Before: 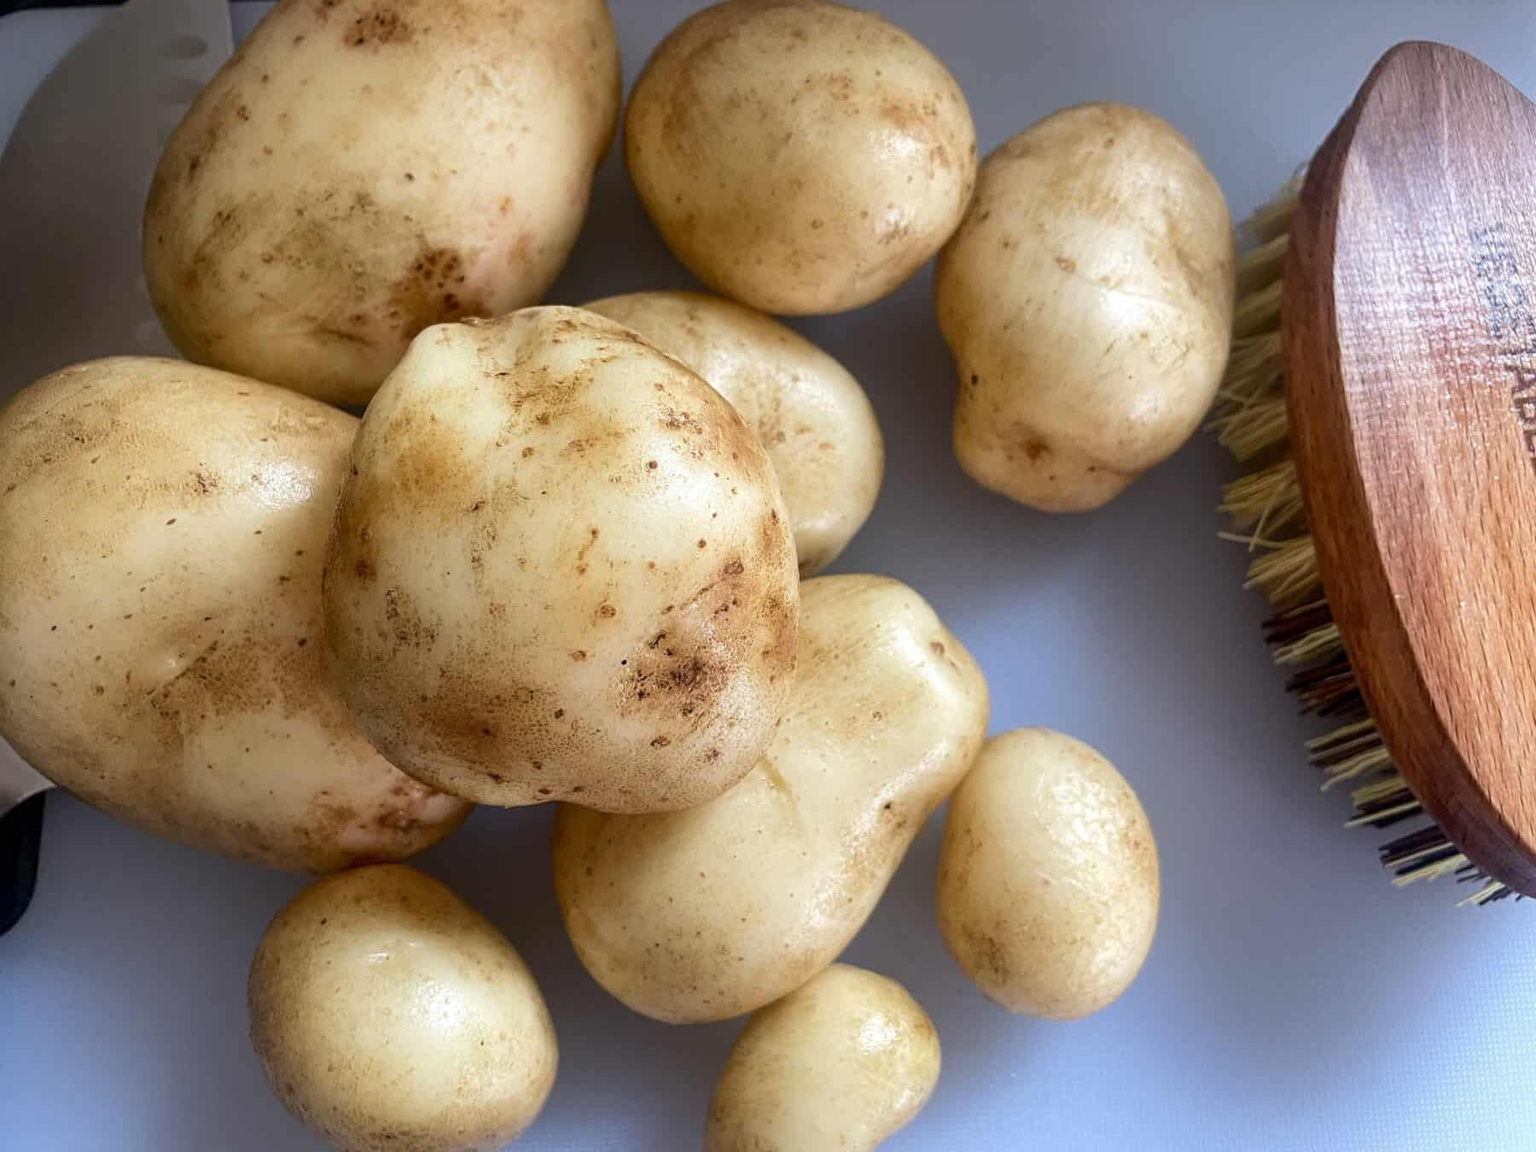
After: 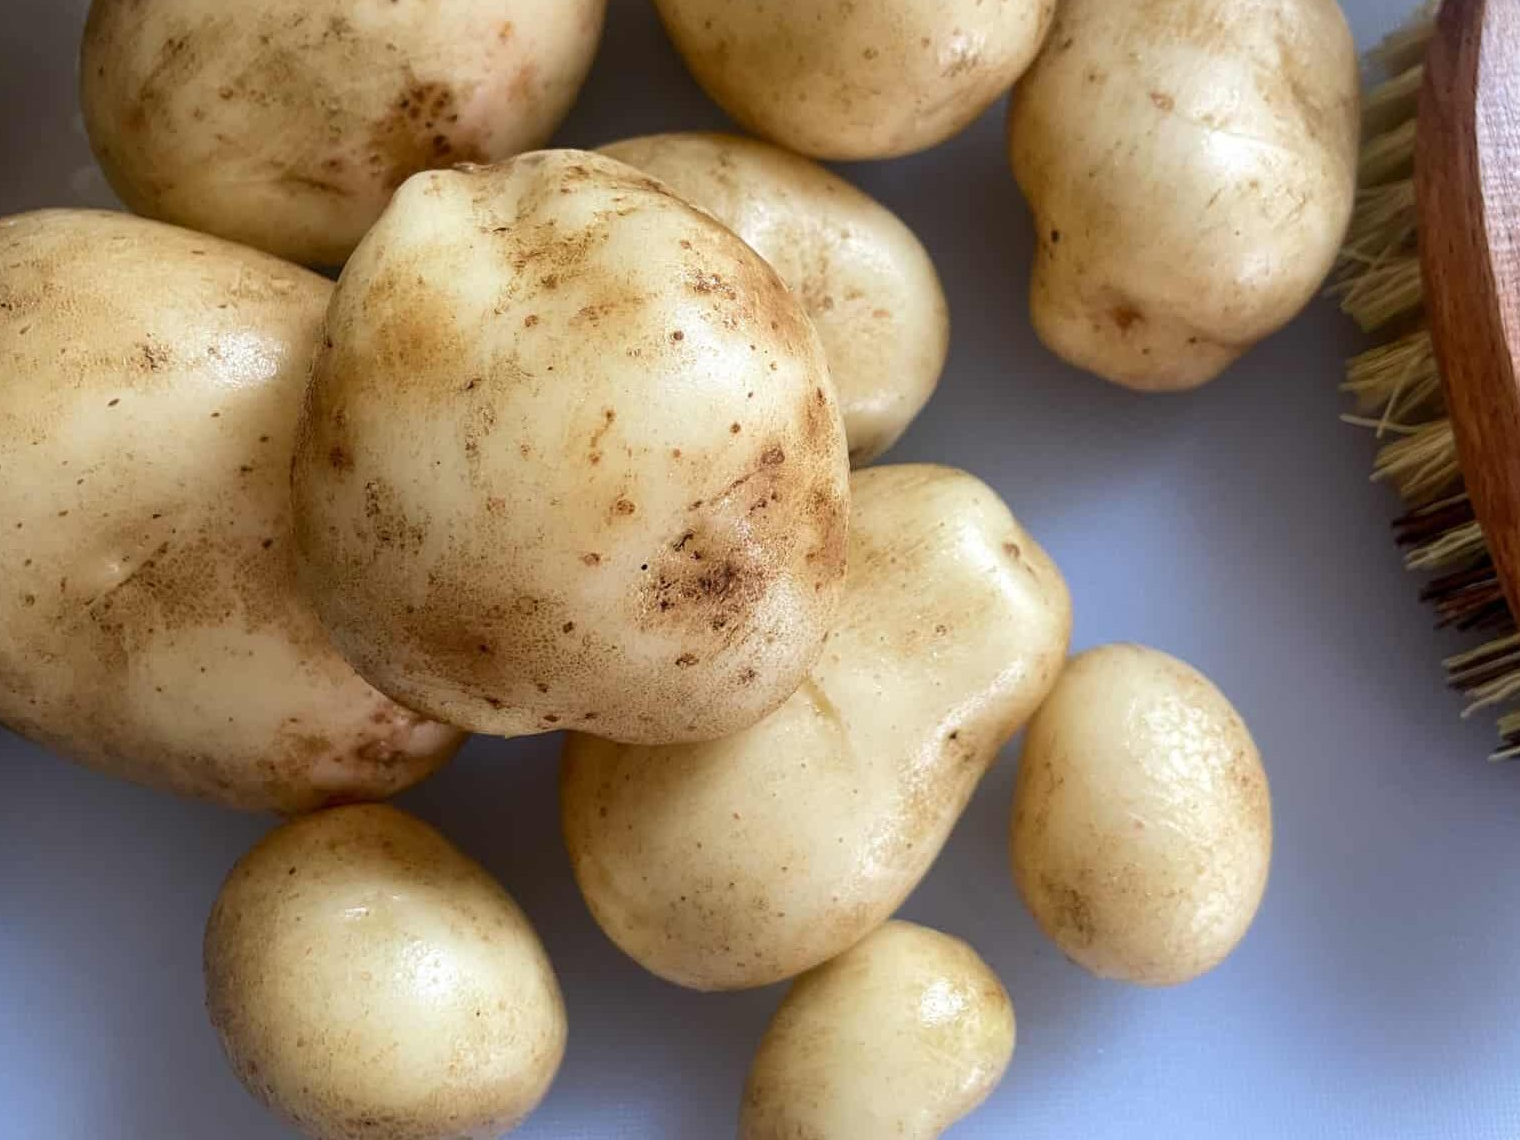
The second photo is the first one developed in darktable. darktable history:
crop and rotate: left 4.842%, top 15.51%, right 10.668%
